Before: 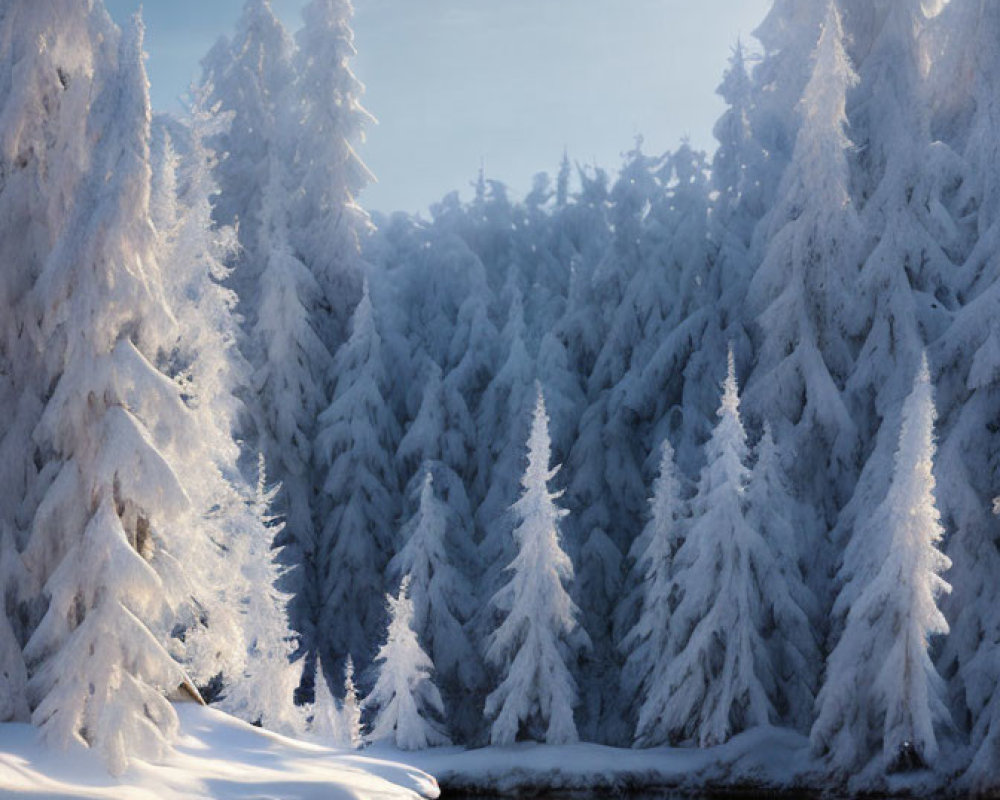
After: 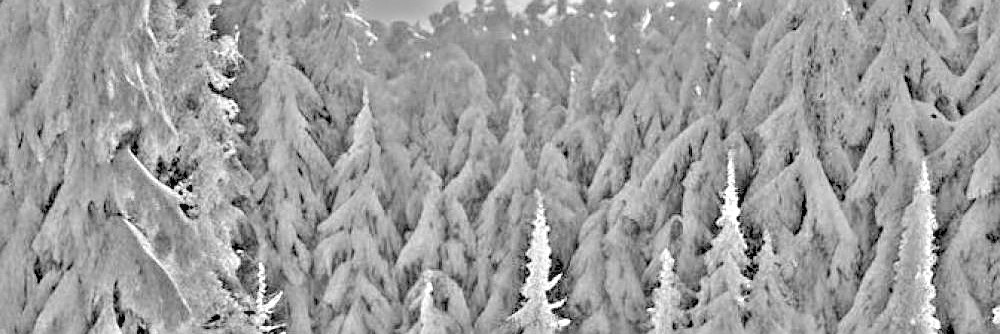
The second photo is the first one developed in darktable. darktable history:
rotate and perspective: automatic cropping off
highpass: on, module defaults
white balance: emerald 1
exposure: exposure 0.2 EV, compensate highlight preservation false
sharpen: on, module defaults
local contrast: on, module defaults
levels: levels [0.072, 0.414, 0.976]
crop and rotate: top 23.84%, bottom 34.294%
